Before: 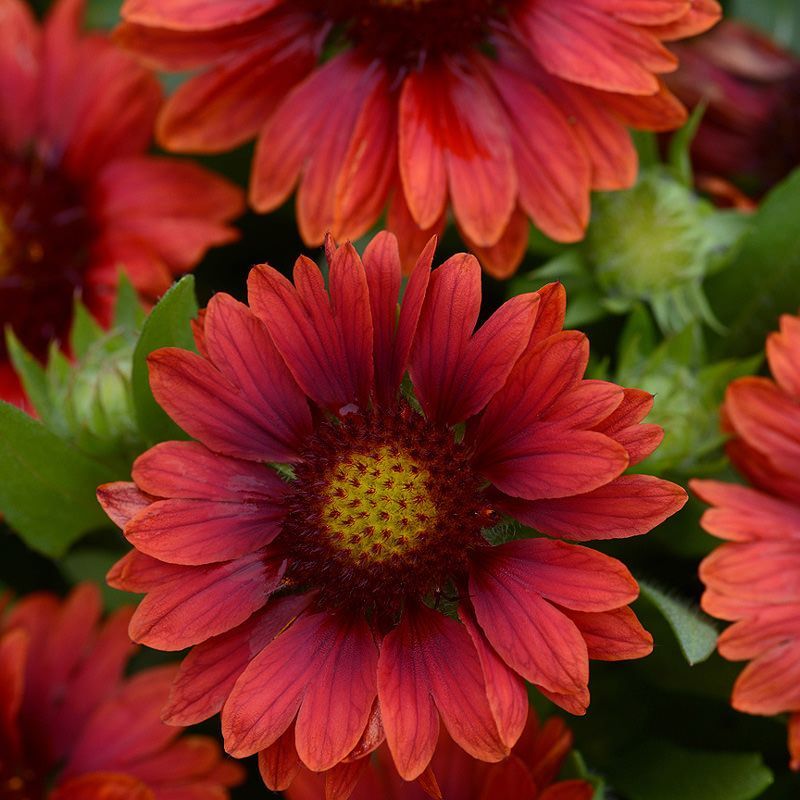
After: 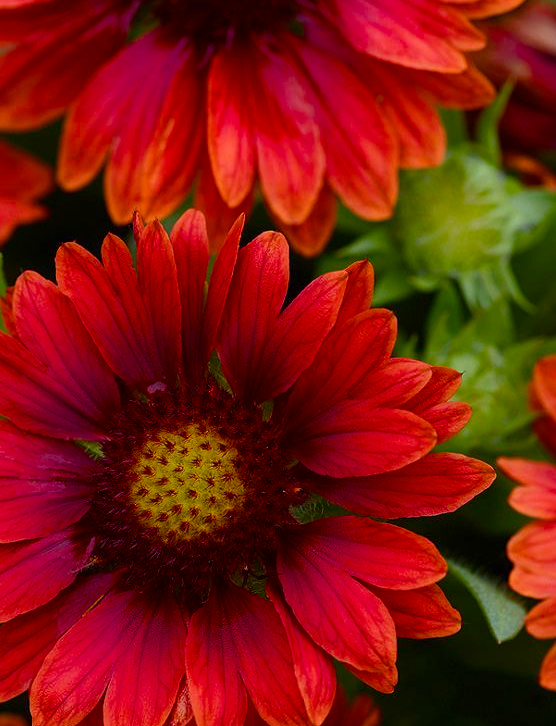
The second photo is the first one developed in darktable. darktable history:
color balance rgb: perceptual saturation grading › global saturation 20%, perceptual saturation grading › highlights -25%, perceptual saturation grading › shadows 50%
crop and rotate: left 24.034%, top 2.838%, right 6.406%, bottom 6.299%
